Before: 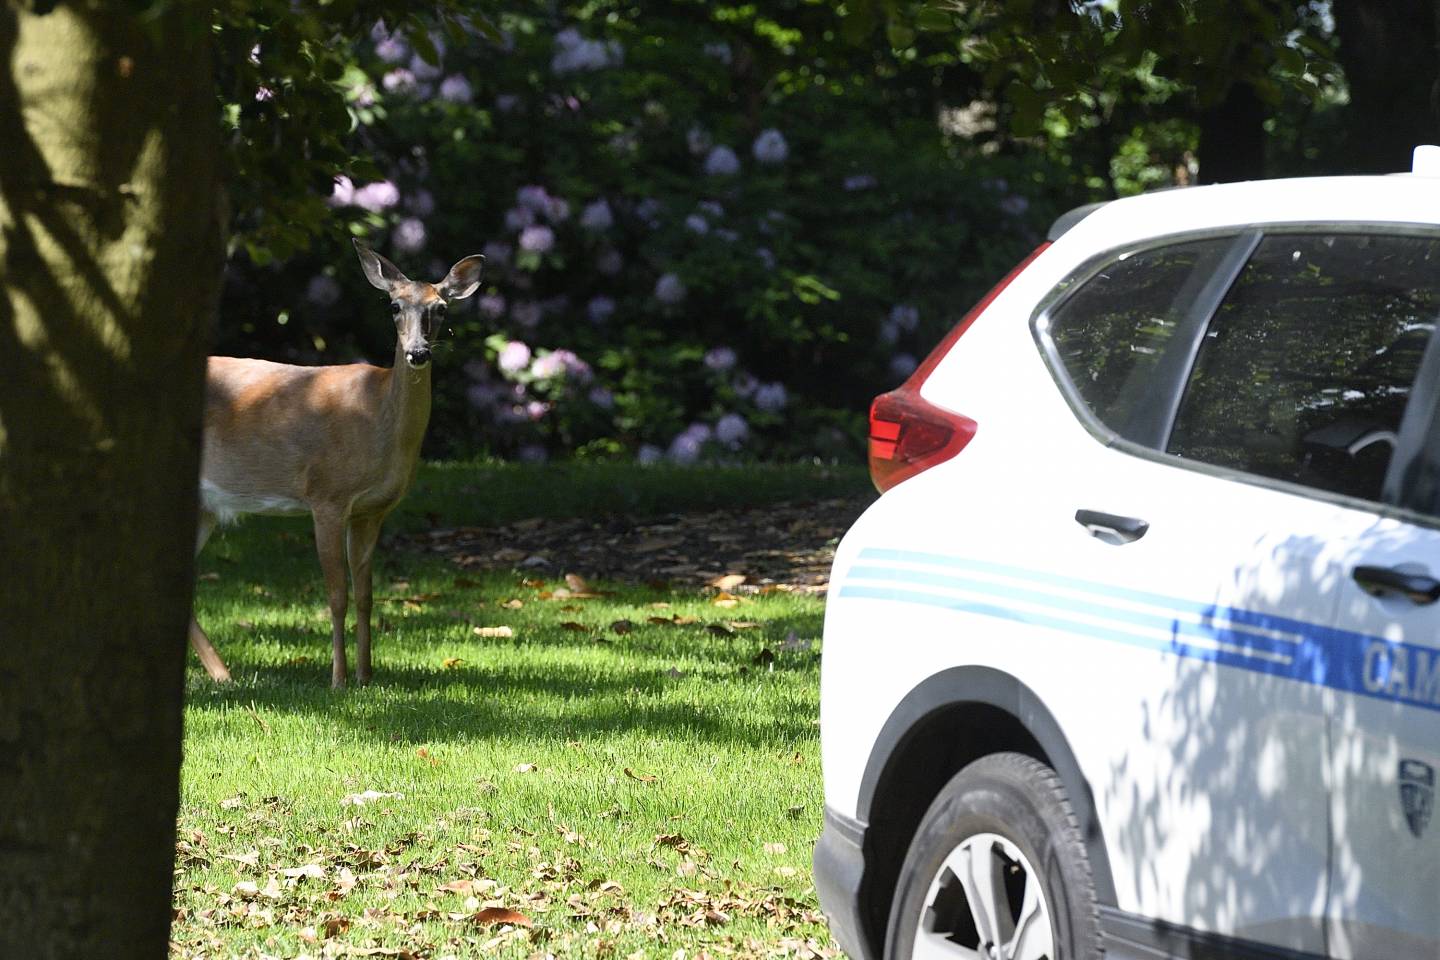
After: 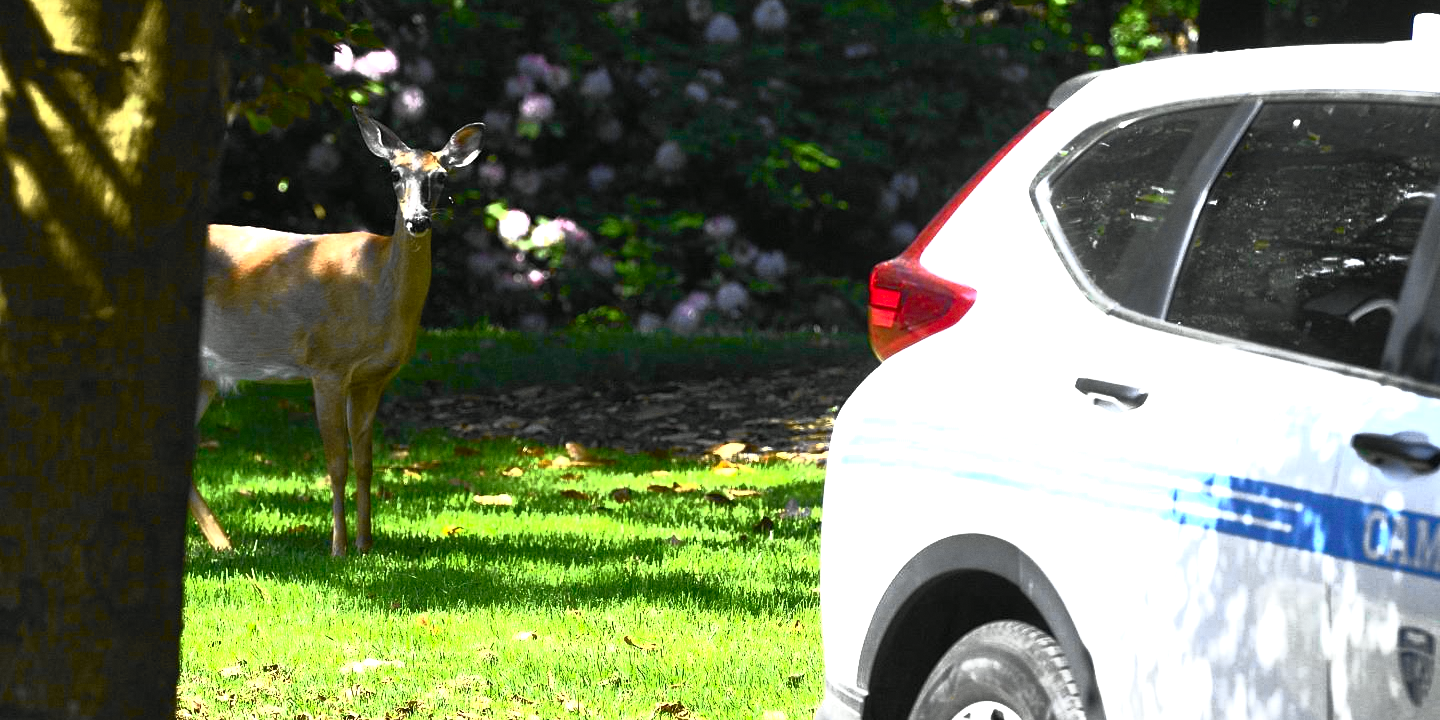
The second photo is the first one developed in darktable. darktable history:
color contrast: green-magenta contrast 1.2, blue-yellow contrast 1.2
exposure: black level correction 0, exposure 1.015 EV, compensate exposure bias true, compensate highlight preservation false
crop: top 13.819%, bottom 11.169%
grain: coarseness 0.09 ISO, strength 10%
tone curve: curves: ch0 [(0, 0) (0.055, 0.057) (0.258, 0.307) (0.434, 0.543) (0.517, 0.657) (0.745, 0.874) (1, 1)]; ch1 [(0, 0) (0.346, 0.307) (0.418, 0.383) (0.46, 0.439) (0.482, 0.493) (0.502, 0.497) (0.517, 0.506) (0.55, 0.561) (0.588, 0.61) (0.646, 0.688) (1, 1)]; ch2 [(0, 0) (0.346, 0.34) (0.431, 0.45) (0.485, 0.499) (0.5, 0.503) (0.527, 0.508) (0.545, 0.562) (0.679, 0.706) (1, 1)], color space Lab, independent channels, preserve colors none
vignetting: fall-off start 116.67%, fall-off radius 59.26%, brightness -0.31, saturation -0.056
base curve: curves: ch0 [(0, 0) (0.564, 0.291) (0.802, 0.731) (1, 1)]
